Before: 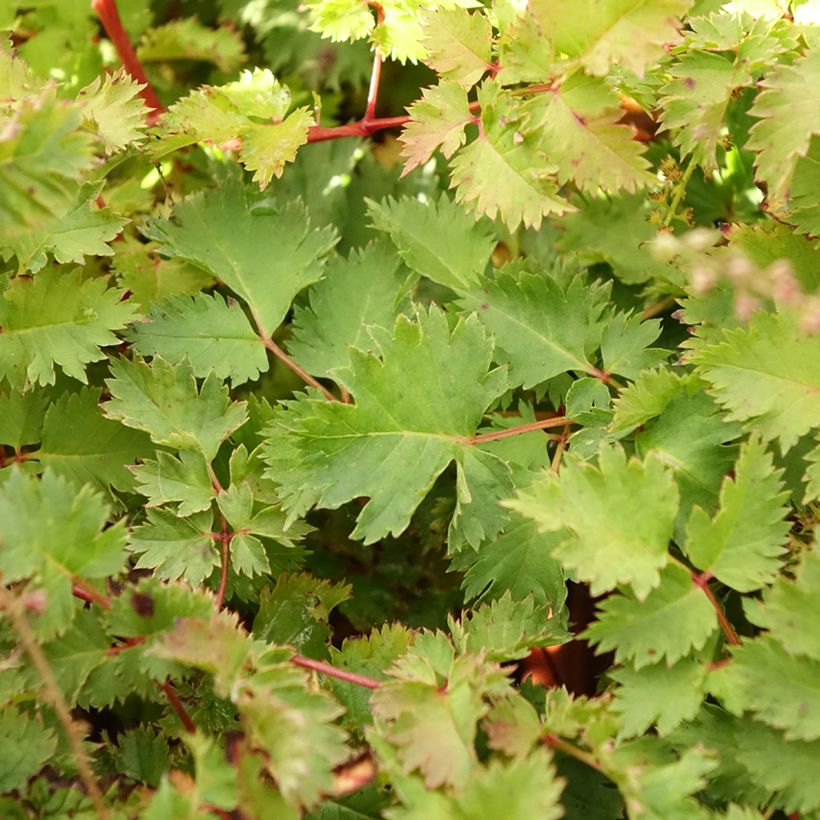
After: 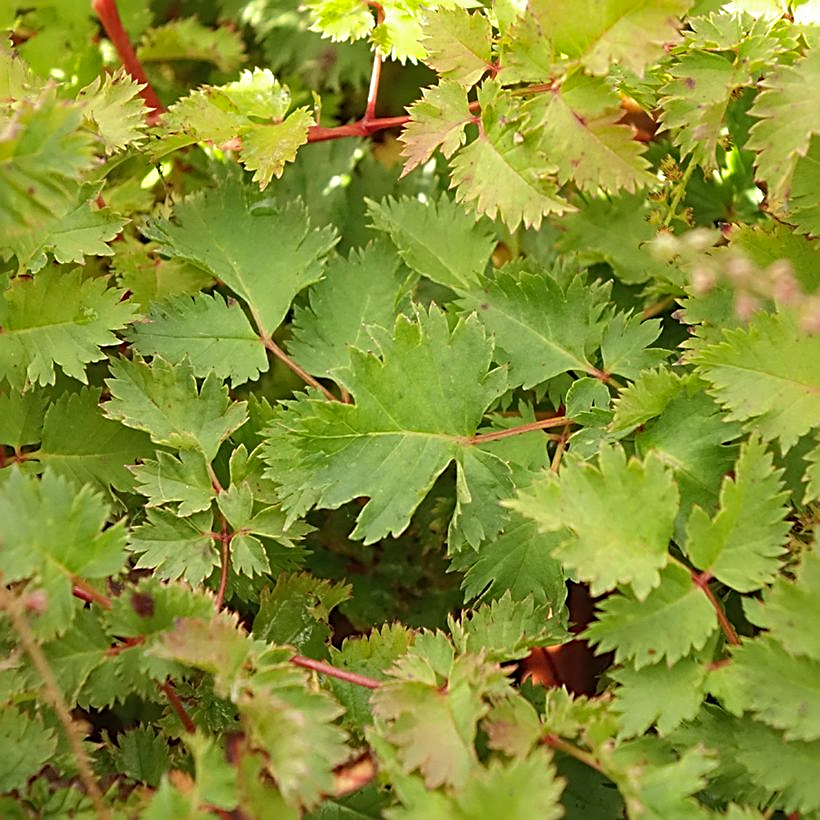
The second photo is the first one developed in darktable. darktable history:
shadows and highlights: on, module defaults
sharpen: radius 2.658, amount 0.672
